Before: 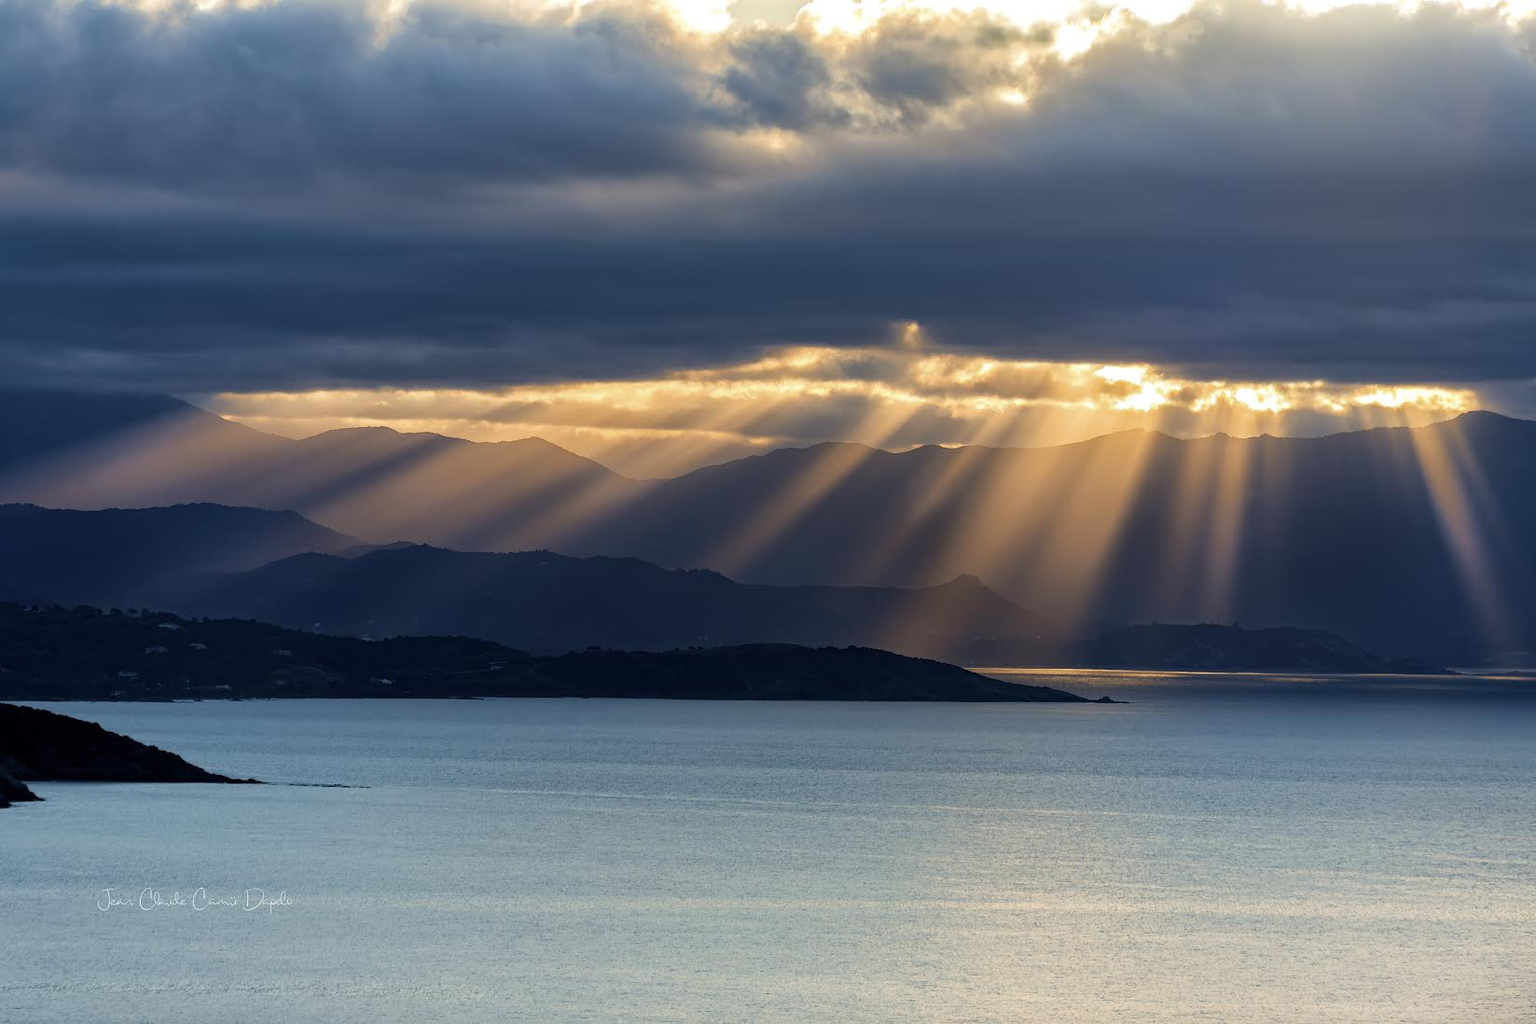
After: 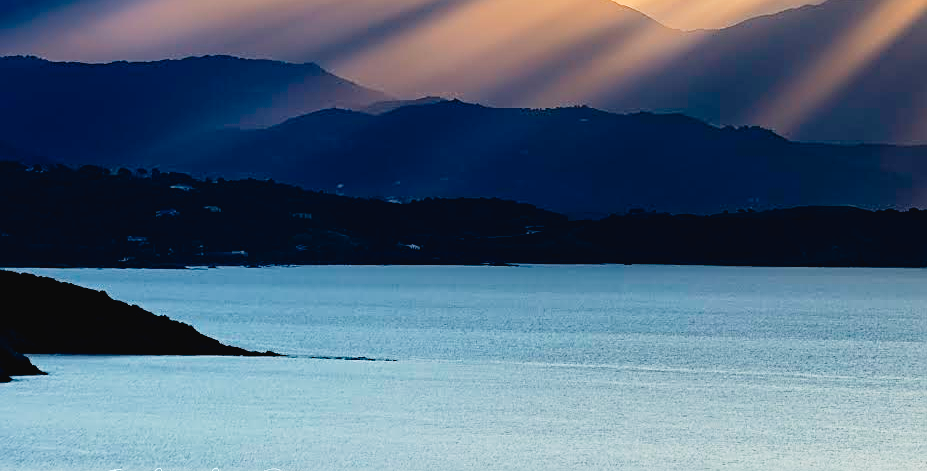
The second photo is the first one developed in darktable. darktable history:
exposure: black level correction 0.001, exposure 0.5 EV, compensate highlight preservation false
crop: top 44.094%, right 43.699%, bottom 12.997%
tone curve: curves: ch0 [(0.003, 0.029) (0.037, 0.036) (0.149, 0.117) (0.297, 0.318) (0.422, 0.474) (0.531, 0.6) (0.743, 0.809) (0.877, 0.901) (1, 0.98)]; ch1 [(0, 0) (0.305, 0.325) (0.453, 0.437) (0.482, 0.479) (0.501, 0.5) (0.506, 0.503) (0.567, 0.572) (0.605, 0.608) (0.668, 0.69) (1, 1)]; ch2 [(0, 0) (0.313, 0.306) (0.4, 0.399) (0.45, 0.48) (0.499, 0.502) (0.512, 0.523) (0.57, 0.595) (0.653, 0.662) (1, 1)], preserve colors none
sharpen: on, module defaults
